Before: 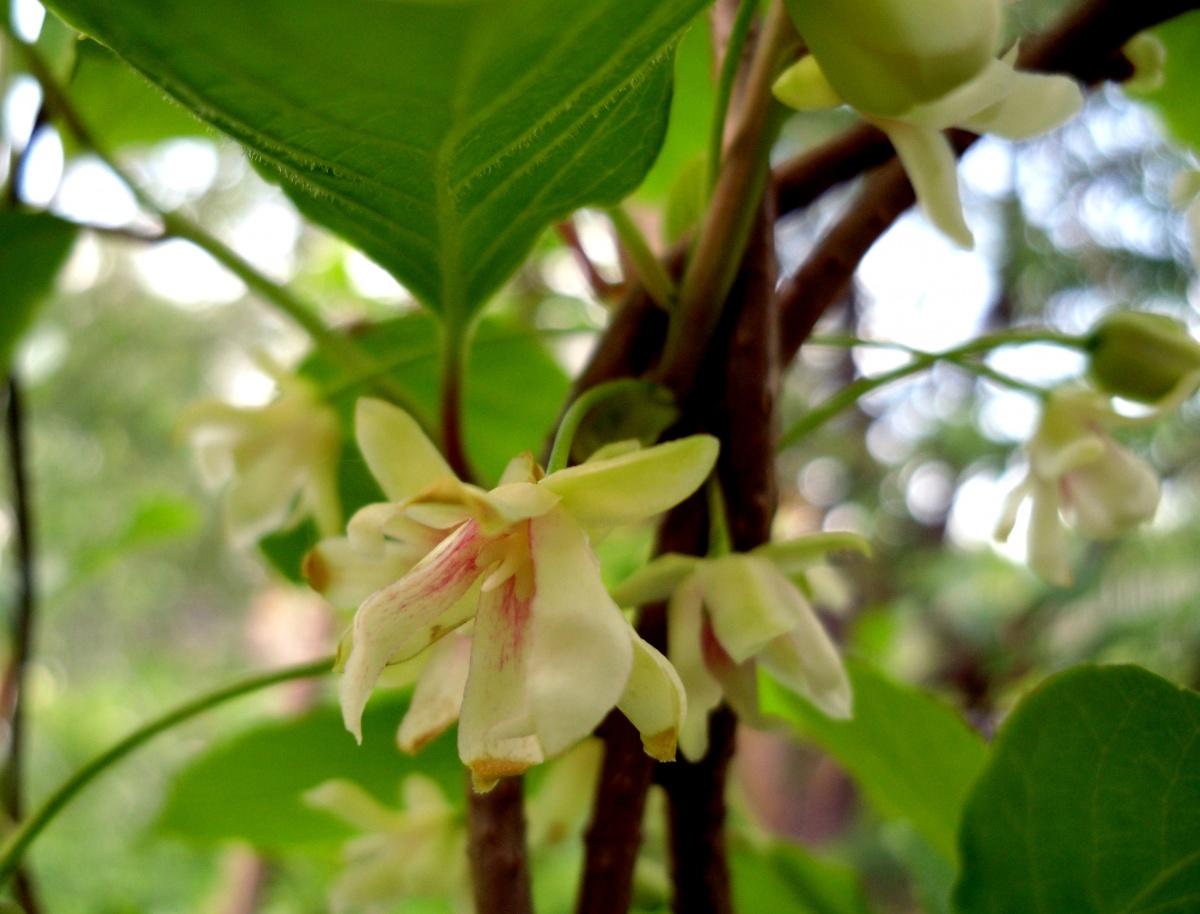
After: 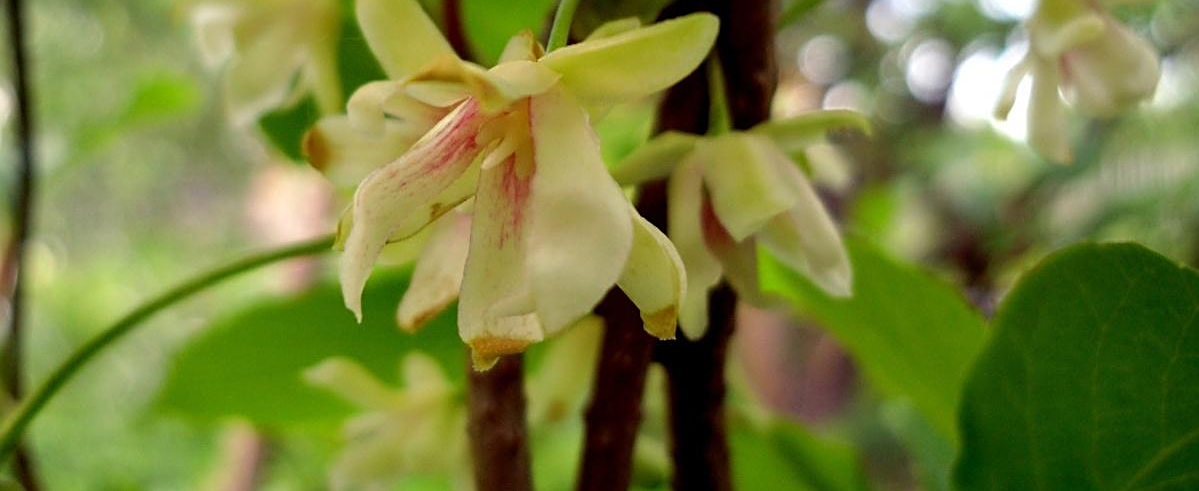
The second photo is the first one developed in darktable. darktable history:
crop and rotate: top 46.237%
sharpen: on, module defaults
